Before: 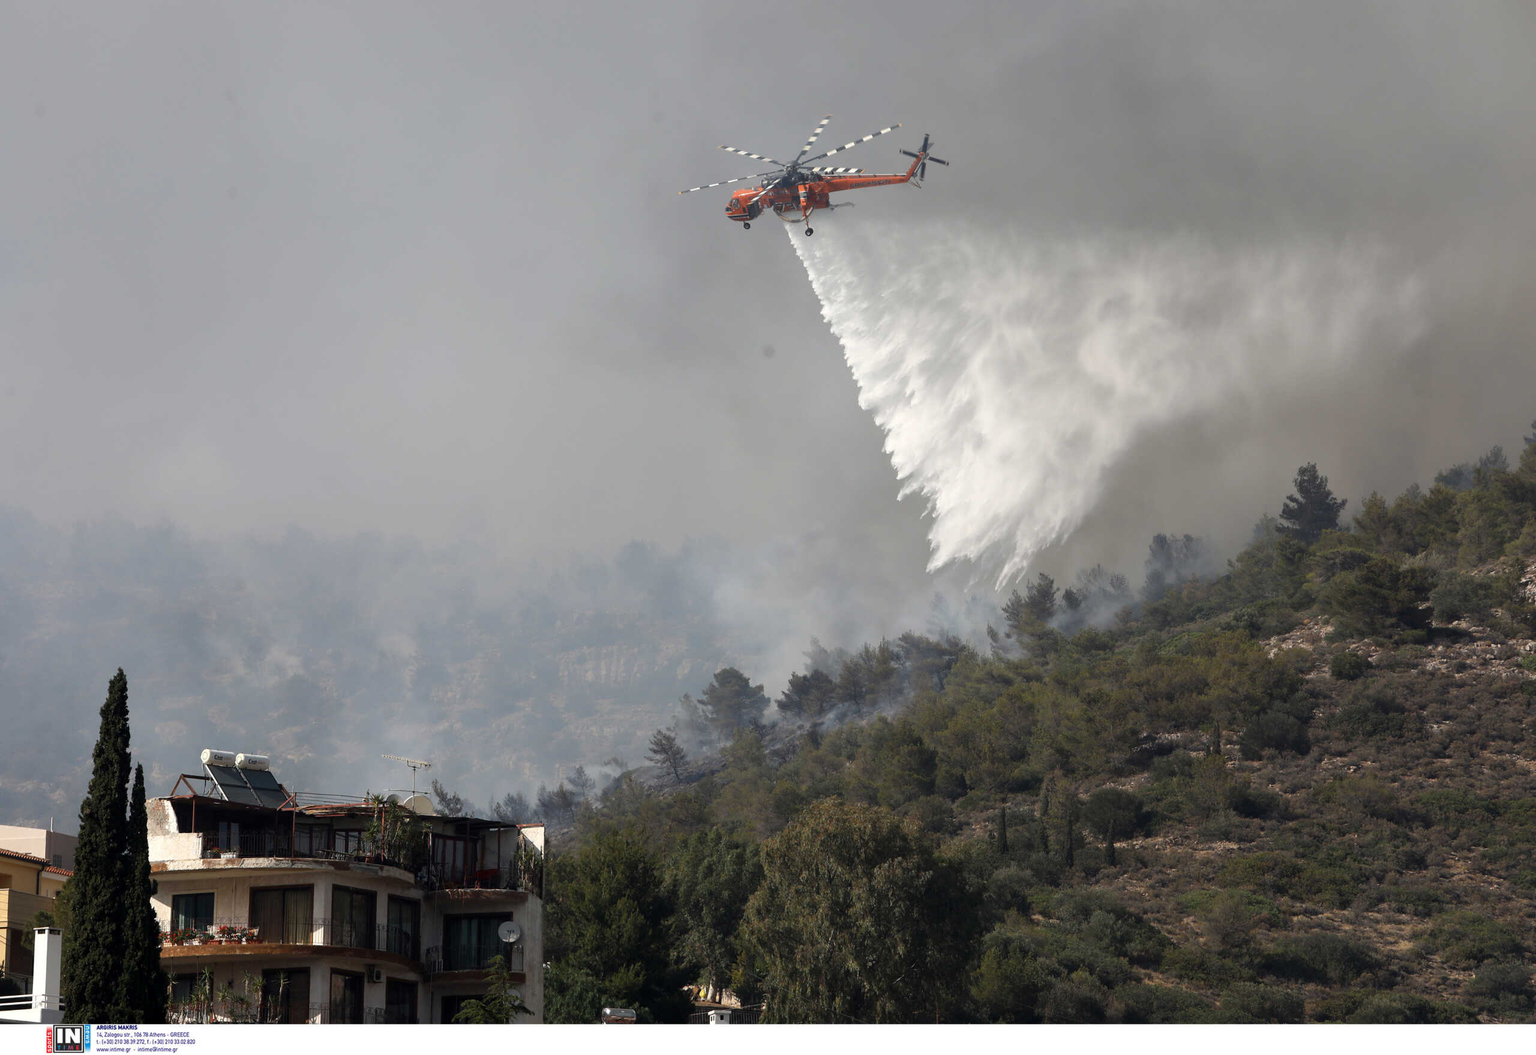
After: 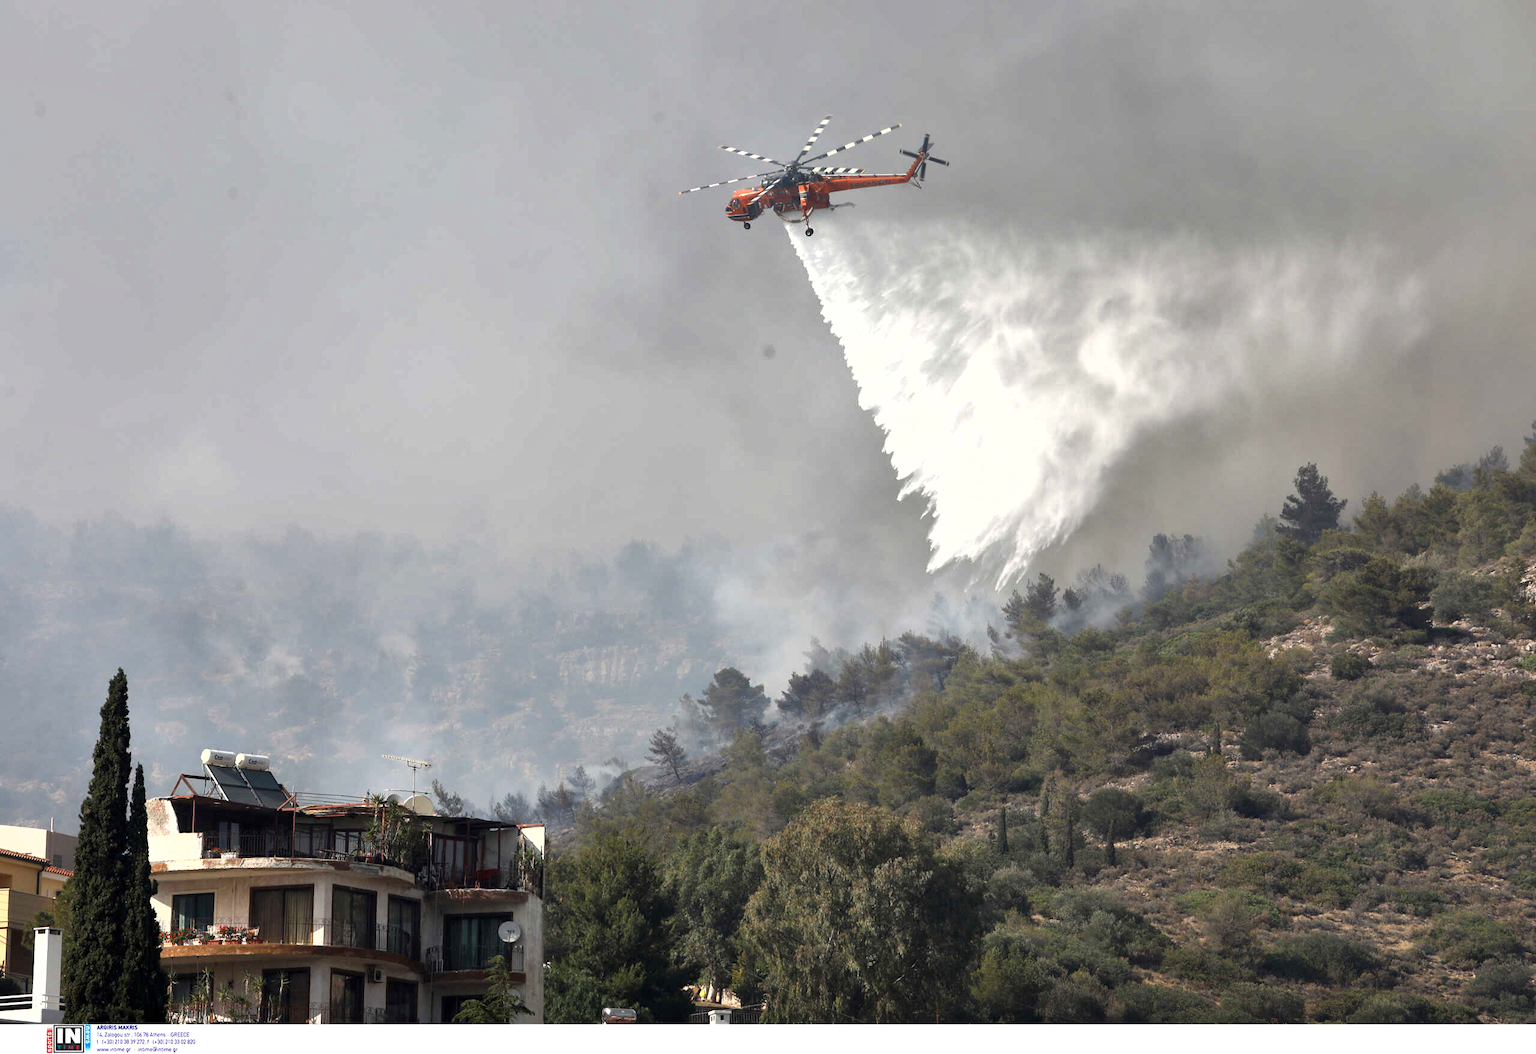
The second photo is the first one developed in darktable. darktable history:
shadows and highlights: highlights color adjustment 0%, low approximation 0.01, soften with gaussian
exposure: exposure 0.669 EV, compensate highlight preservation false
